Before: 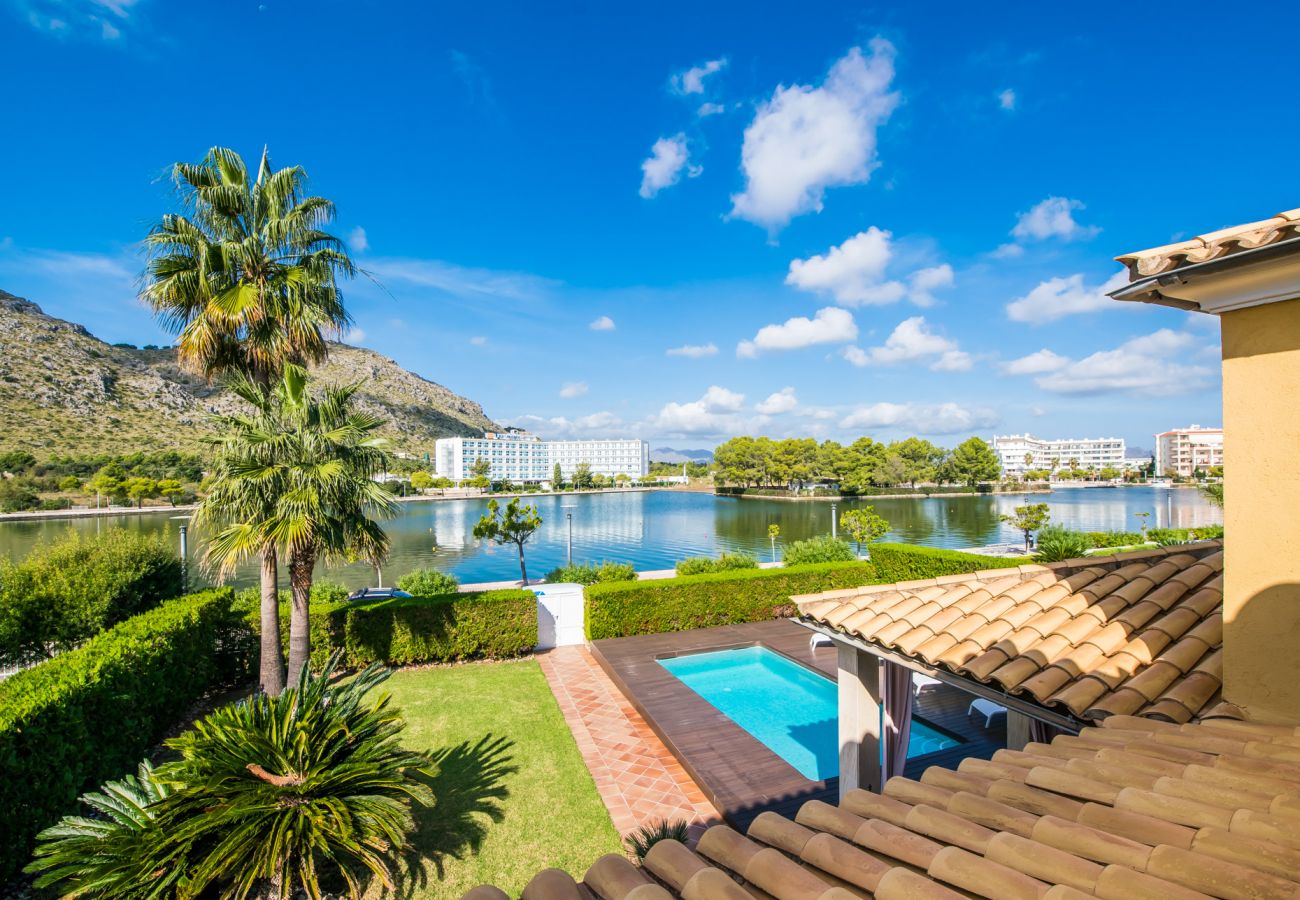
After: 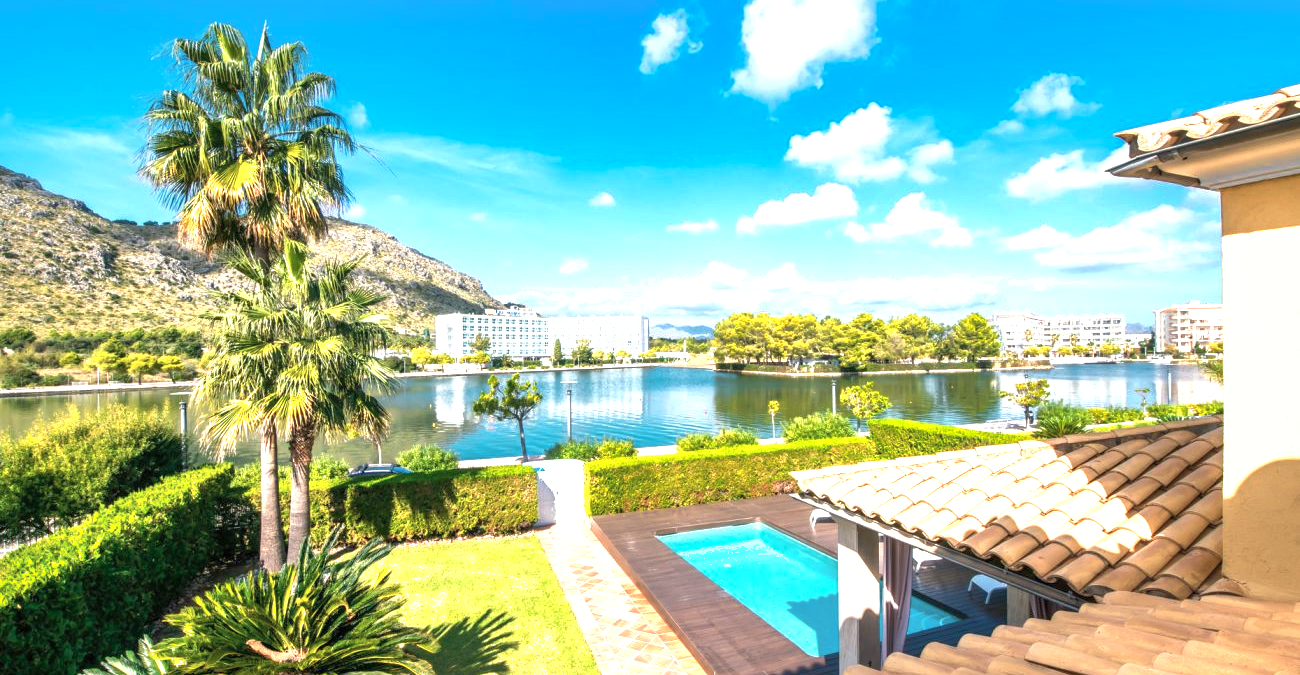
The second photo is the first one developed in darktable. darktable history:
crop: top 13.819%, bottom 11.169%
shadows and highlights: on, module defaults
color zones: curves: ch0 [(0.018, 0.548) (0.224, 0.64) (0.425, 0.447) (0.675, 0.575) (0.732, 0.579)]; ch1 [(0.066, 0.487) (0.25, 0.5) (0.404, 0.43) (0.75, 0.421) (0.956, 0.421)]; ch2 [(0.044, 0.561) (0.215, 0.465) (0.399, 0.544) (0.465, 0.548) (0.614, 0.447) (0.724, 0.43) (0.882, 0.623) (0.956, 0.632)]
exposure: black level correction 0, exposure 0.7 EV, compensate exposure bias true, compensate highlight preservation false
